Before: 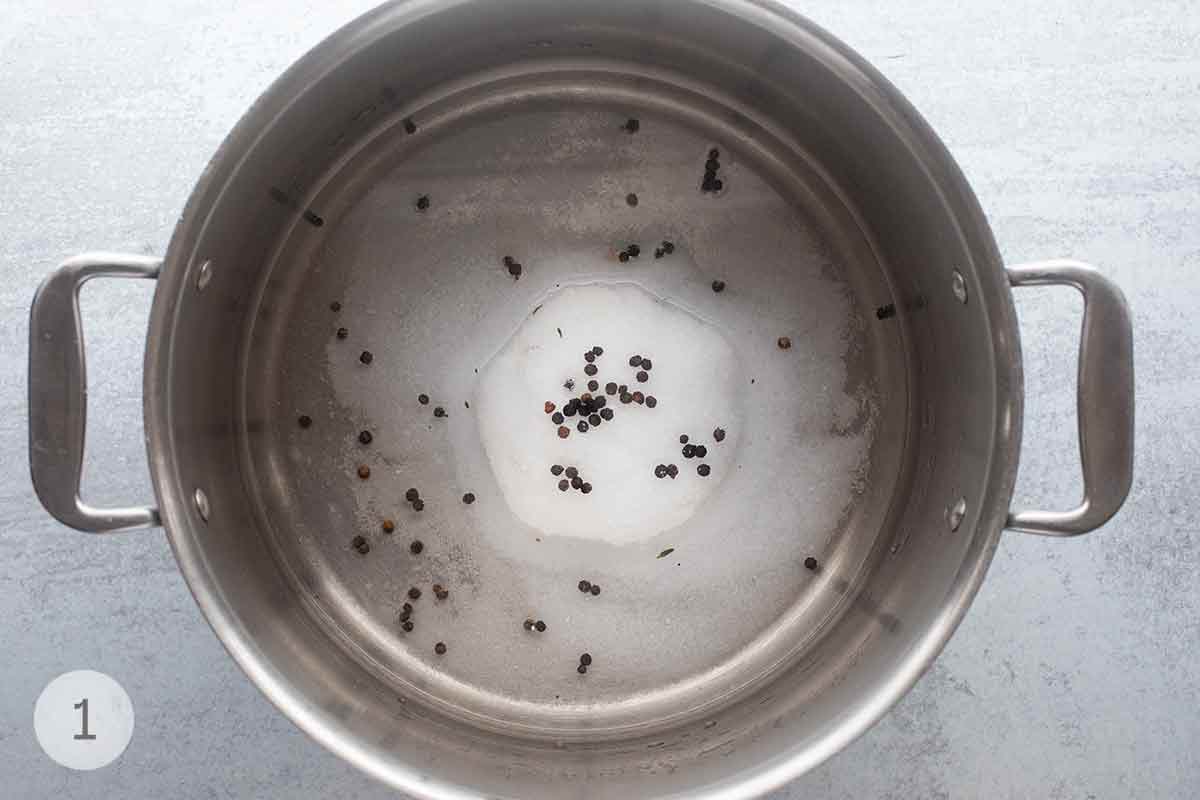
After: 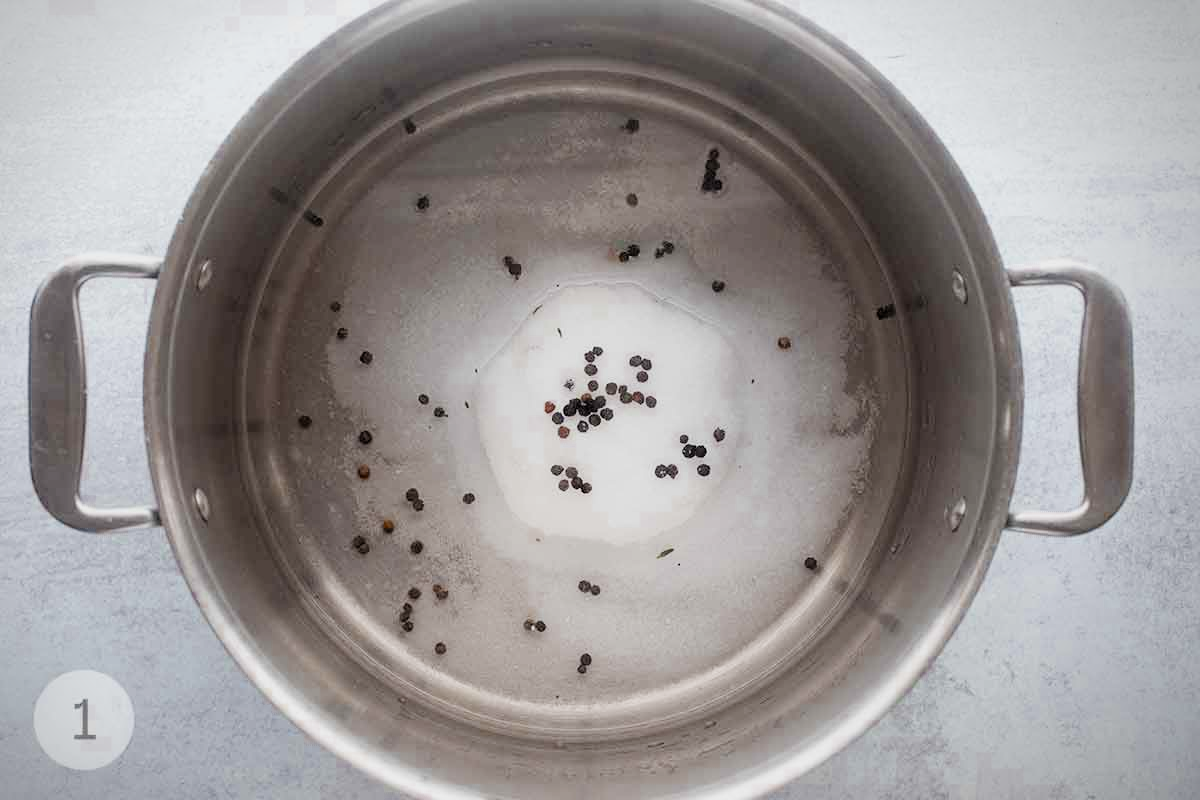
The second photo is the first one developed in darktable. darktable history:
filmic rgb: black relative exposure -7.96 EV, white relative exposure 3.98 EV, threshold 2.97 EV, hardness 4.14, contrast 0.987, enable highlight reconstruction true
exposure: black level correction 0.001, exposure 0.499 EV, compensate highlight preservation false
color zones: curves: ch0 [(0.27, 0.396) (0.563, 0.504) (0.75, 0.5) (0.787, 0.307)], mix 30.3%
vignetting: fall-off start 88.99%, fall-off radius 43.34%, brightness -0.423, saturation -0.188, center (-0.08, 0.061), width/height ratio 1.155
